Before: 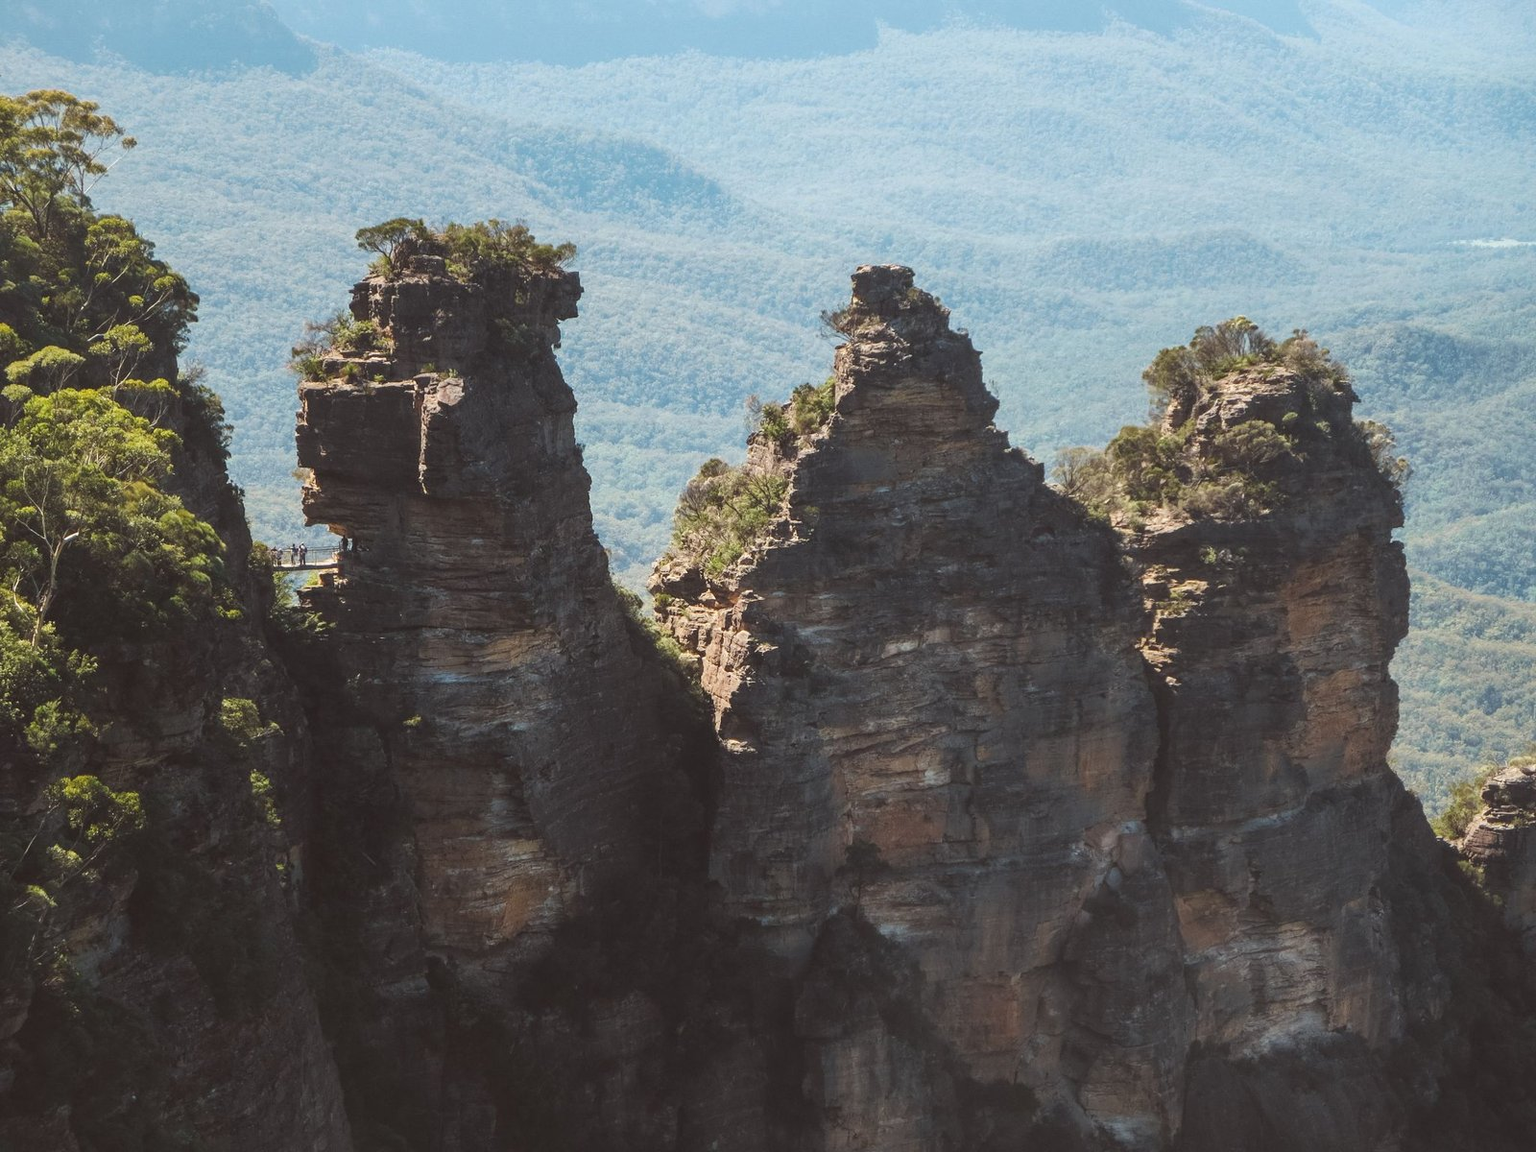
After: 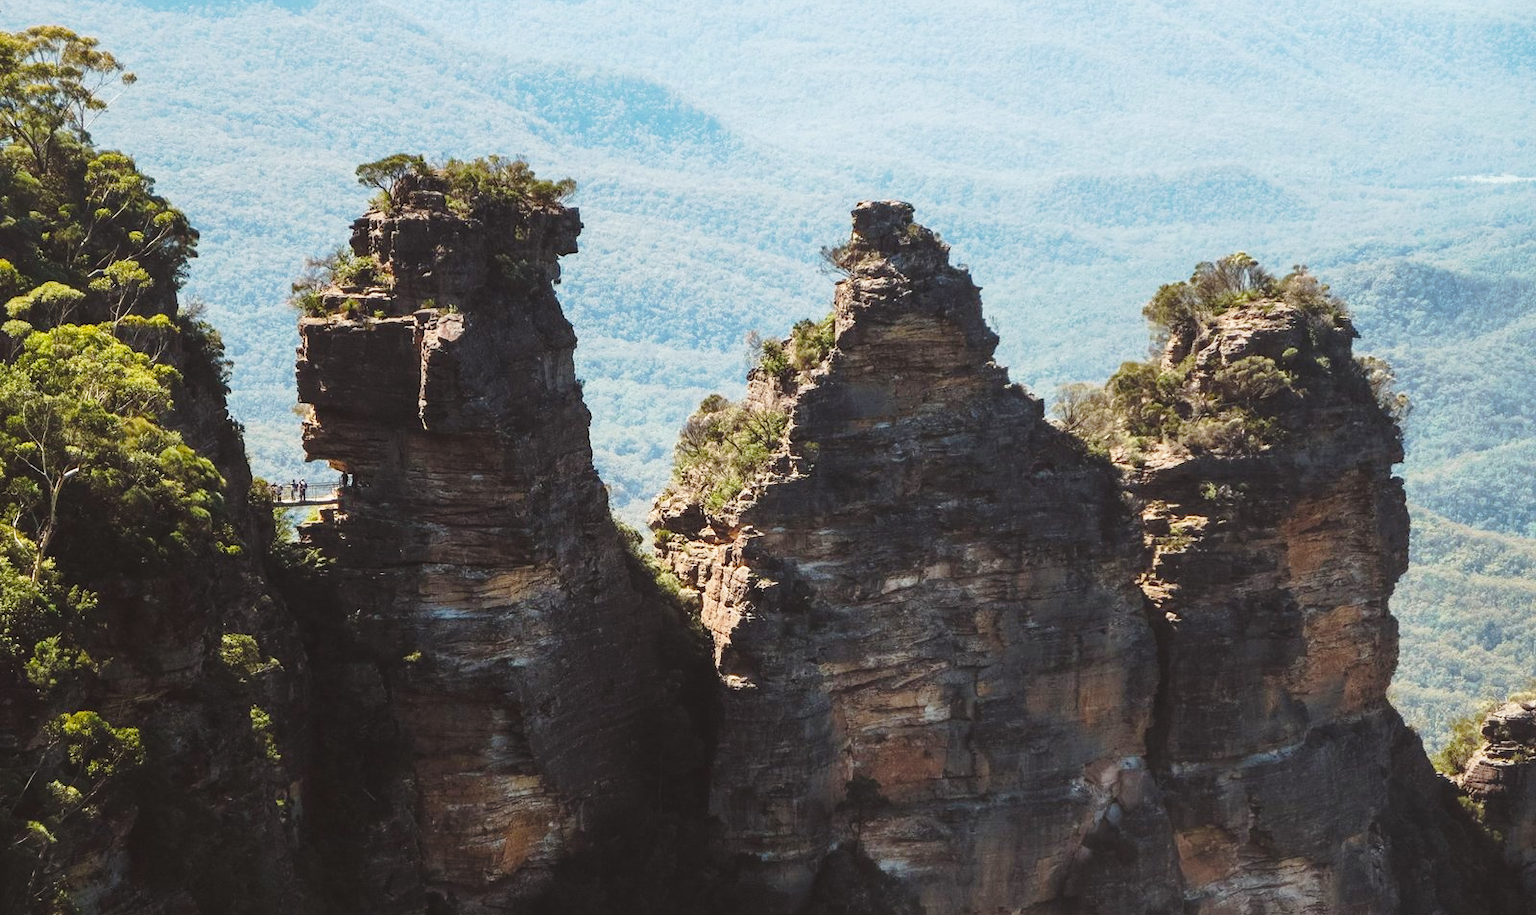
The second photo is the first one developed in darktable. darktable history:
tone curve: curves: ch0 [(0, 0) (0.234, 0.191) (0.48, 0.534) (0.608, 0.667) (0.725, 0.809) (0.864, 0.922) (1, 1)]; ch1 [(0, 0) (0.453, 0.43) (0.5, 0.5) (0.615, 0.649) (1, 1)]; ch2 [(0, 0) (0.5, 0.5) (0.586, 0.617) (1, 1)], preserve colors none
crop and rotate: top 5.665%, bottom 14.792%
